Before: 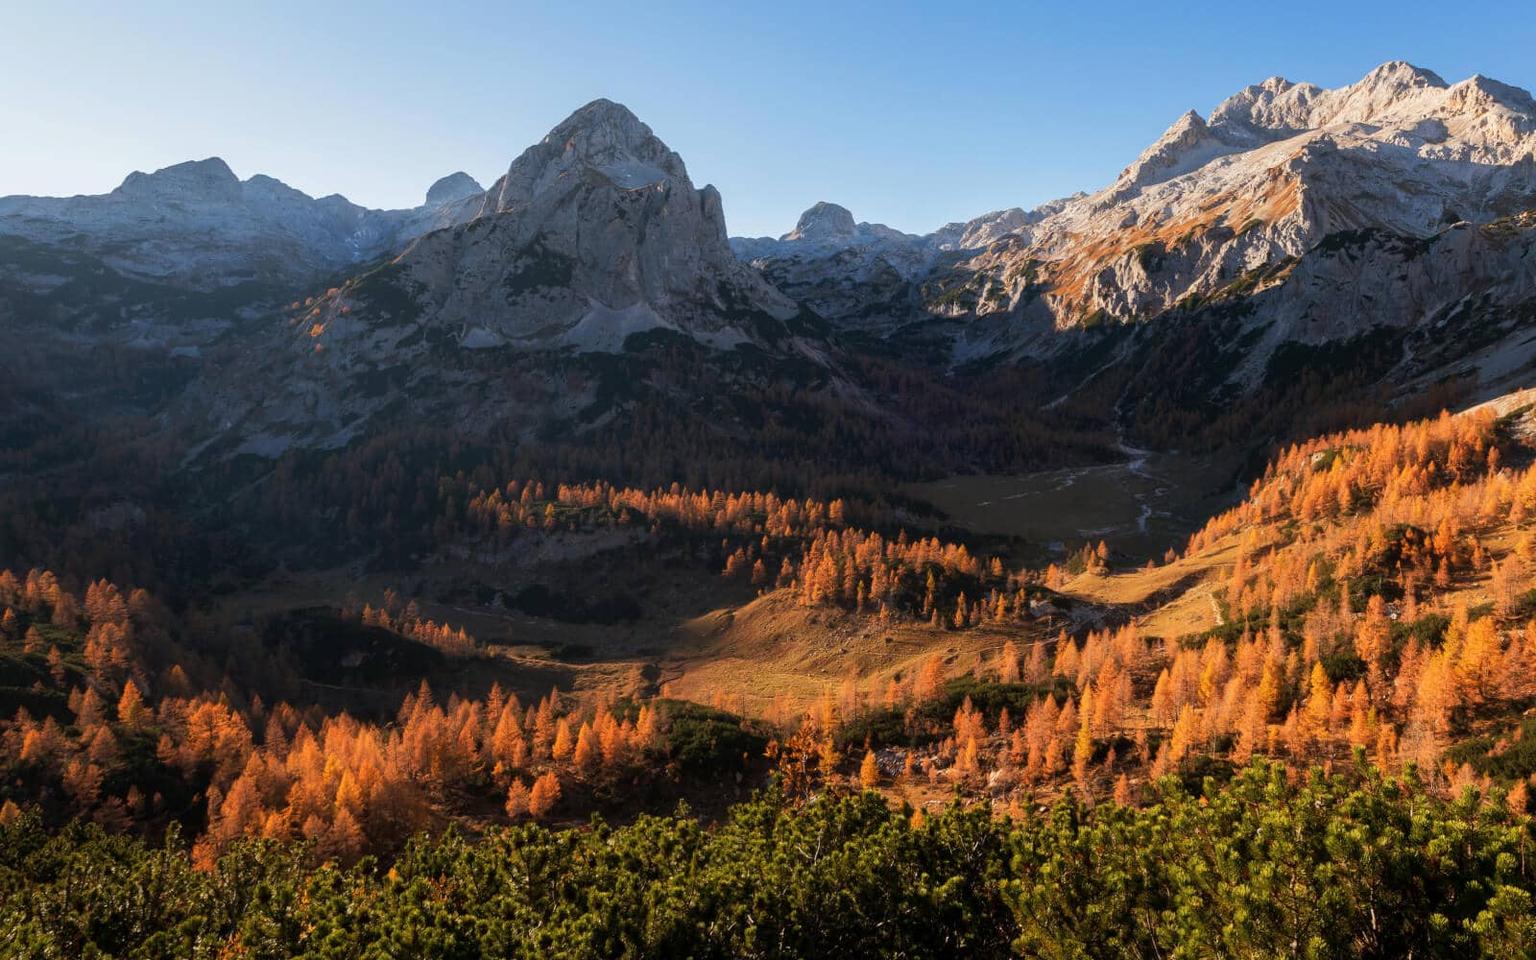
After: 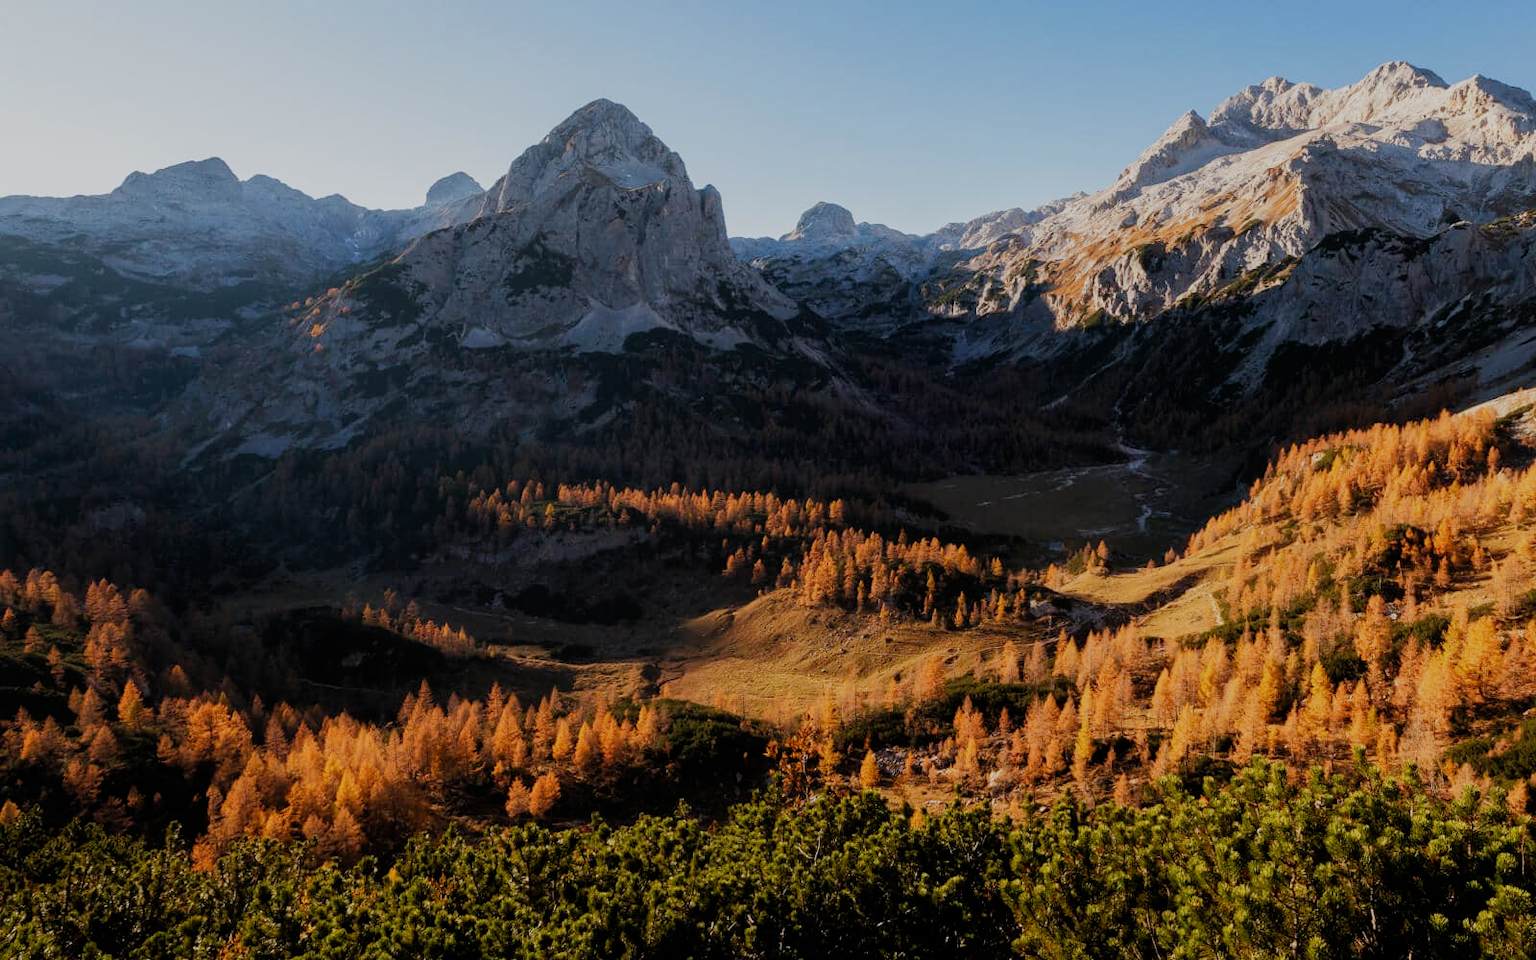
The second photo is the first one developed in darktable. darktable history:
filmic rgb: black relative exposure -7.65 EV, white relative exposure 4.56 EV, threshold 5.98 EV, hardness 3.61, add noise in highlights 0, preserve chrominance no, color science v3 (2019), use custom middle-gray values true, contrast in highlights soft, enable highlight reconstruction true
